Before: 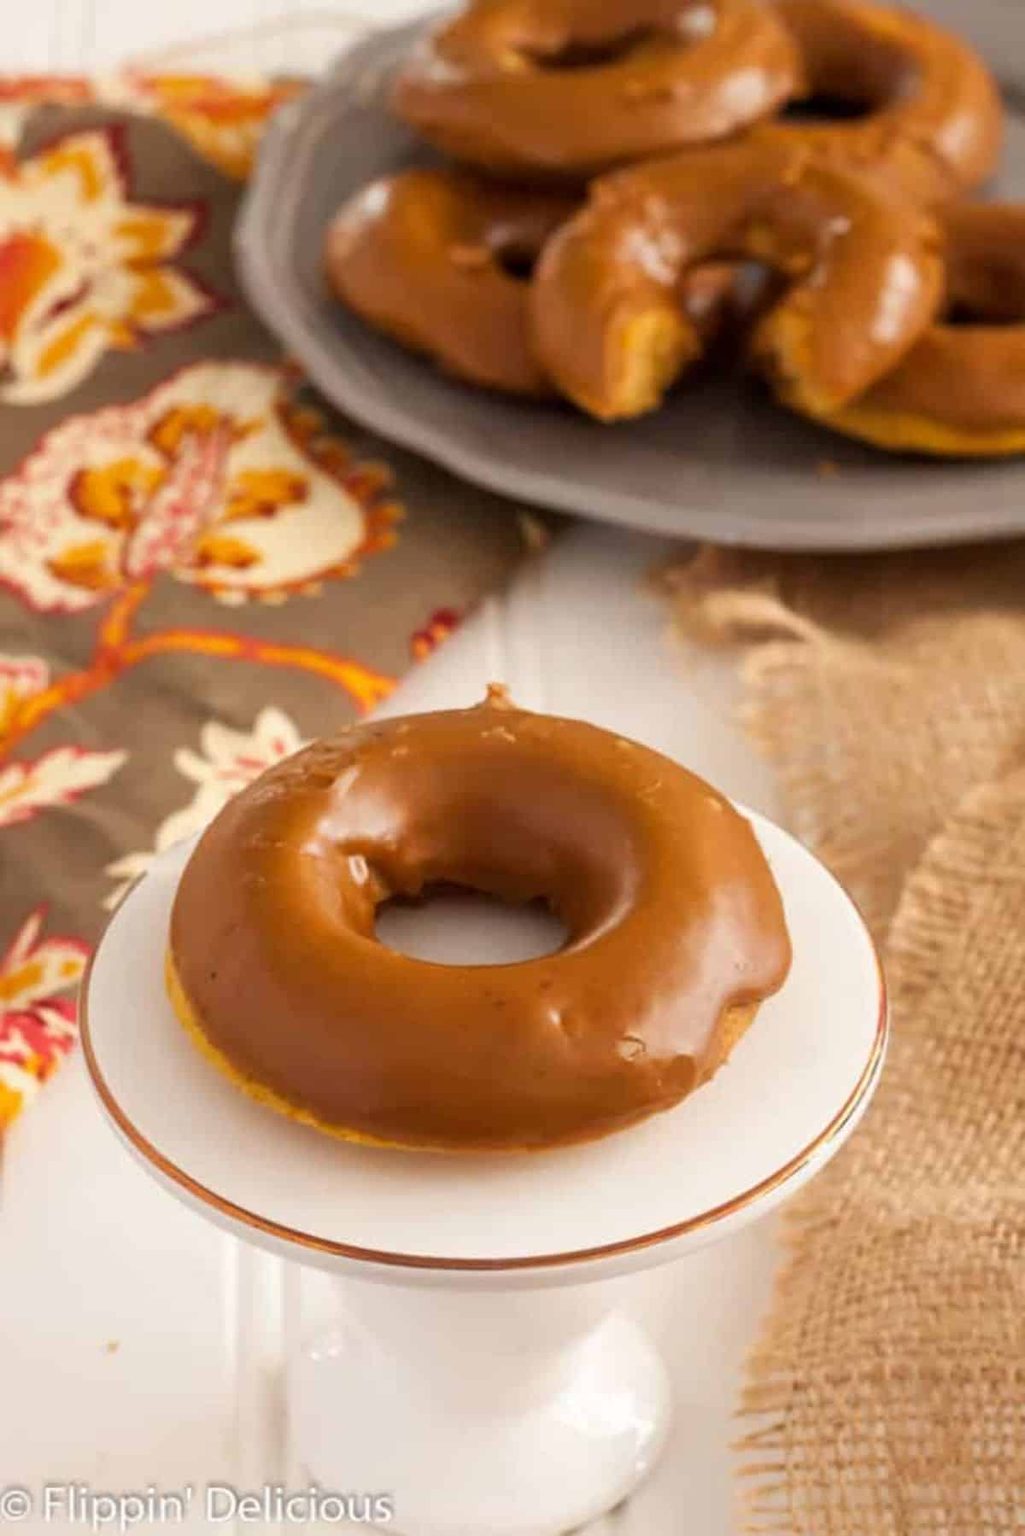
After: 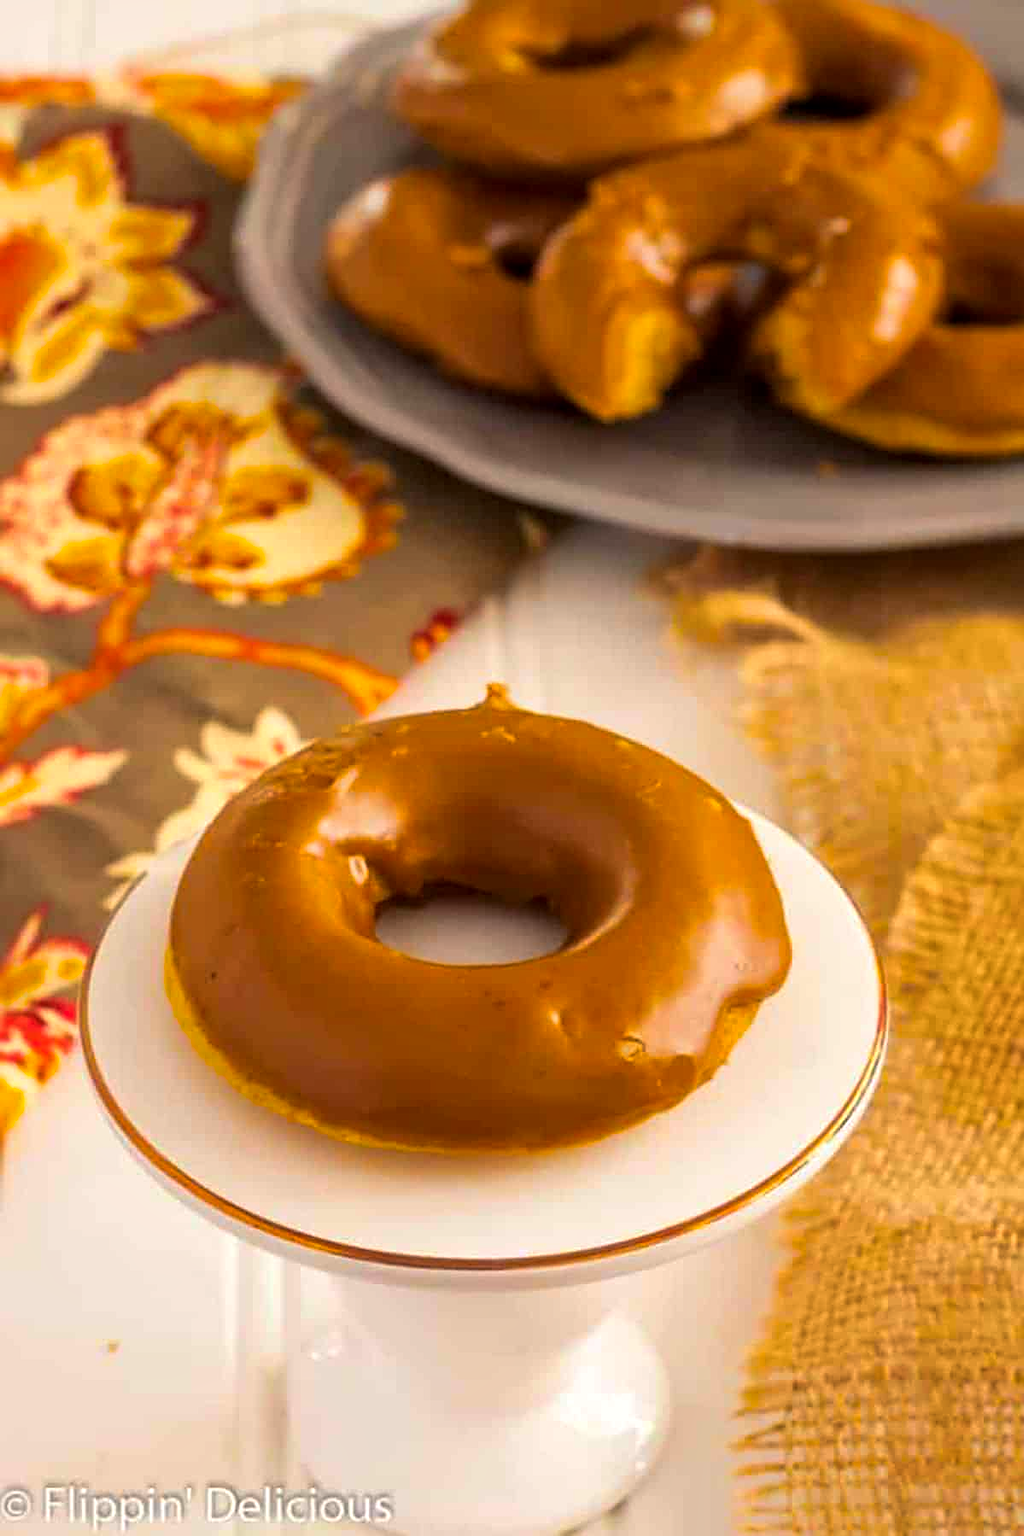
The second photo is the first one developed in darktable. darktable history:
sharpen: on, module defaults
local contrast: mode bilateral grid, contrast 19, coarseness 49, detail 119%, midtone range 0.2
color balance rgb: linear chroma grading › shadows -39.96%, linear chroma grading › highlights 39.993%, linear chroma grading › global chroma 45.605%, linear chroma grading › mid-tones -29.926%, perceptual saturation grading › global saturation 0.019%, global vibrance 9.775%
